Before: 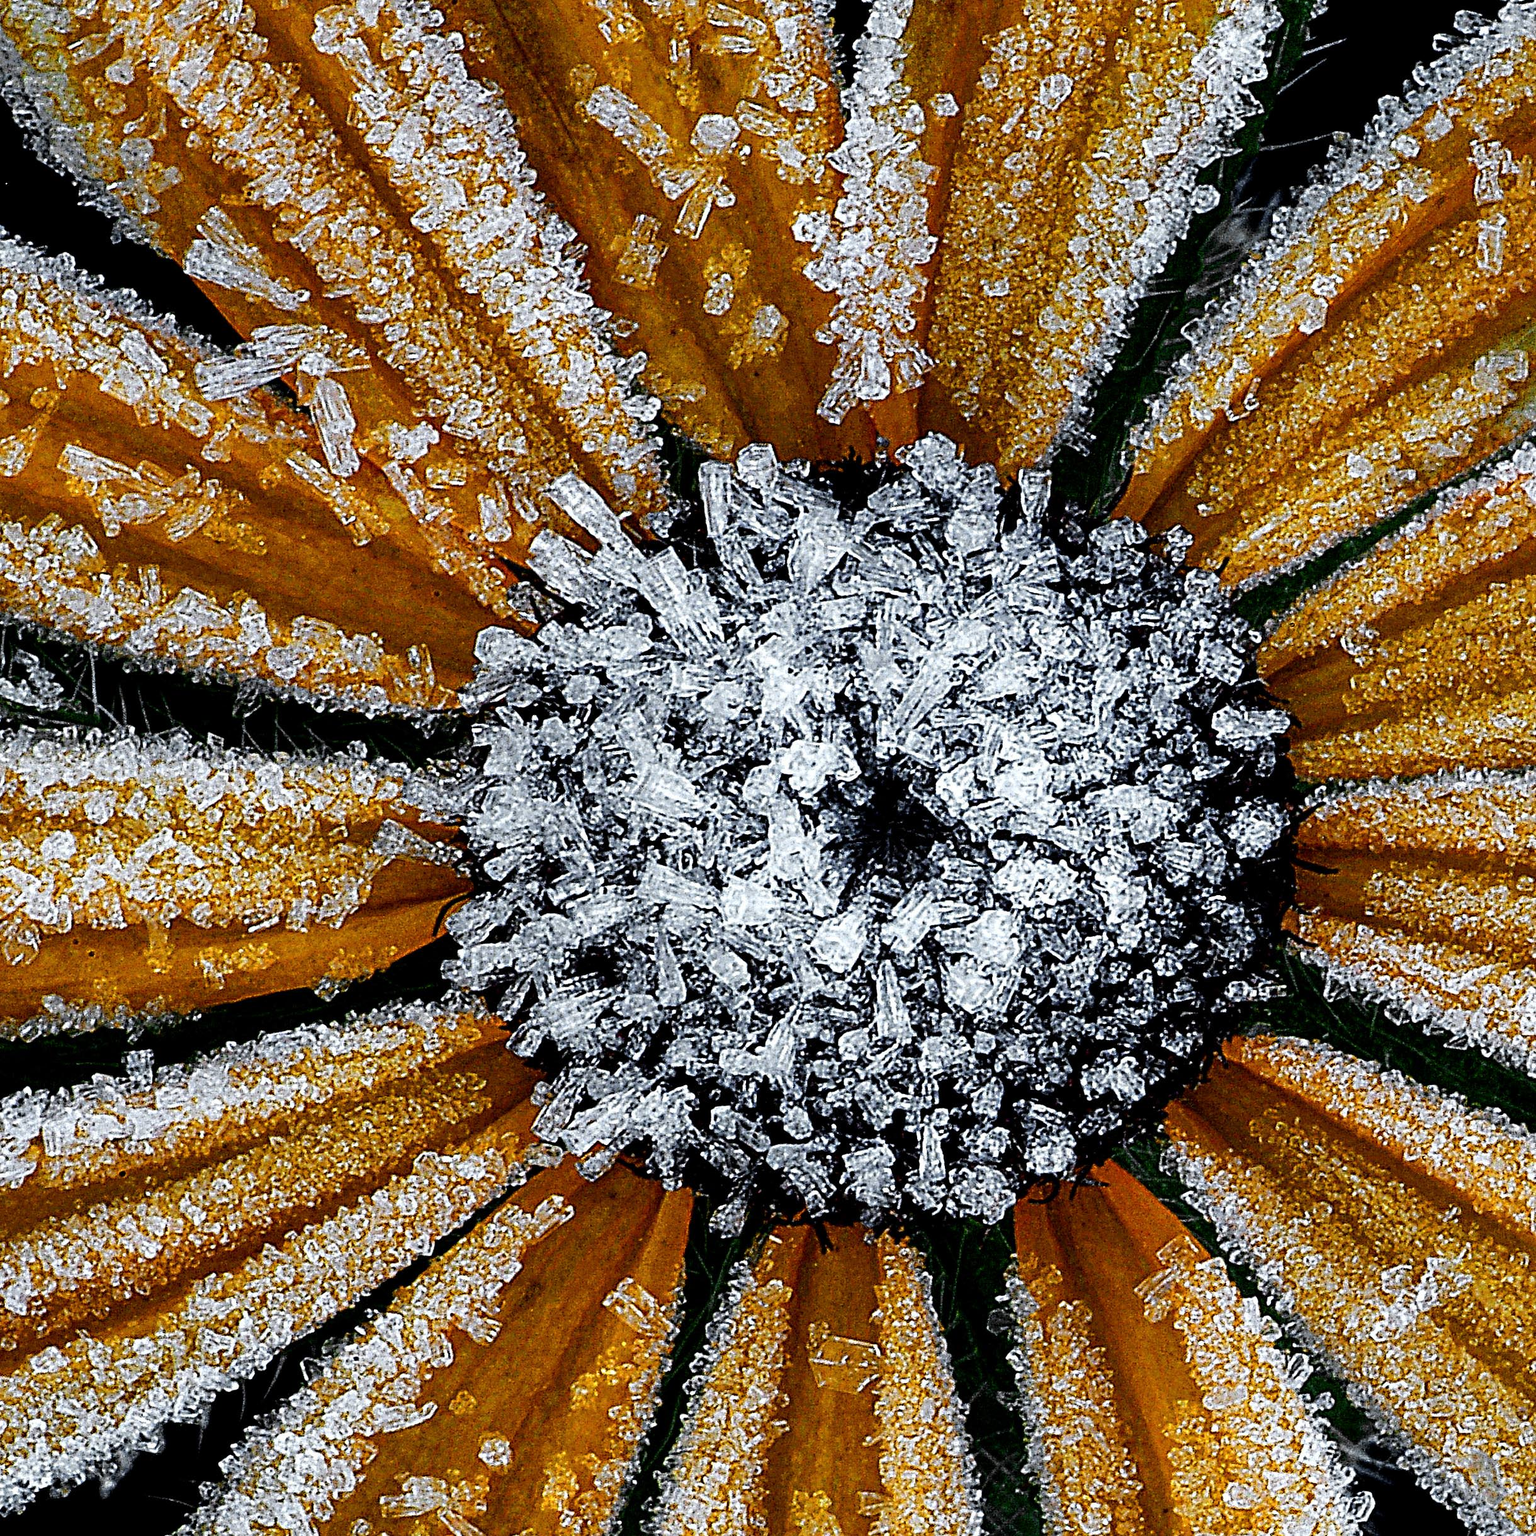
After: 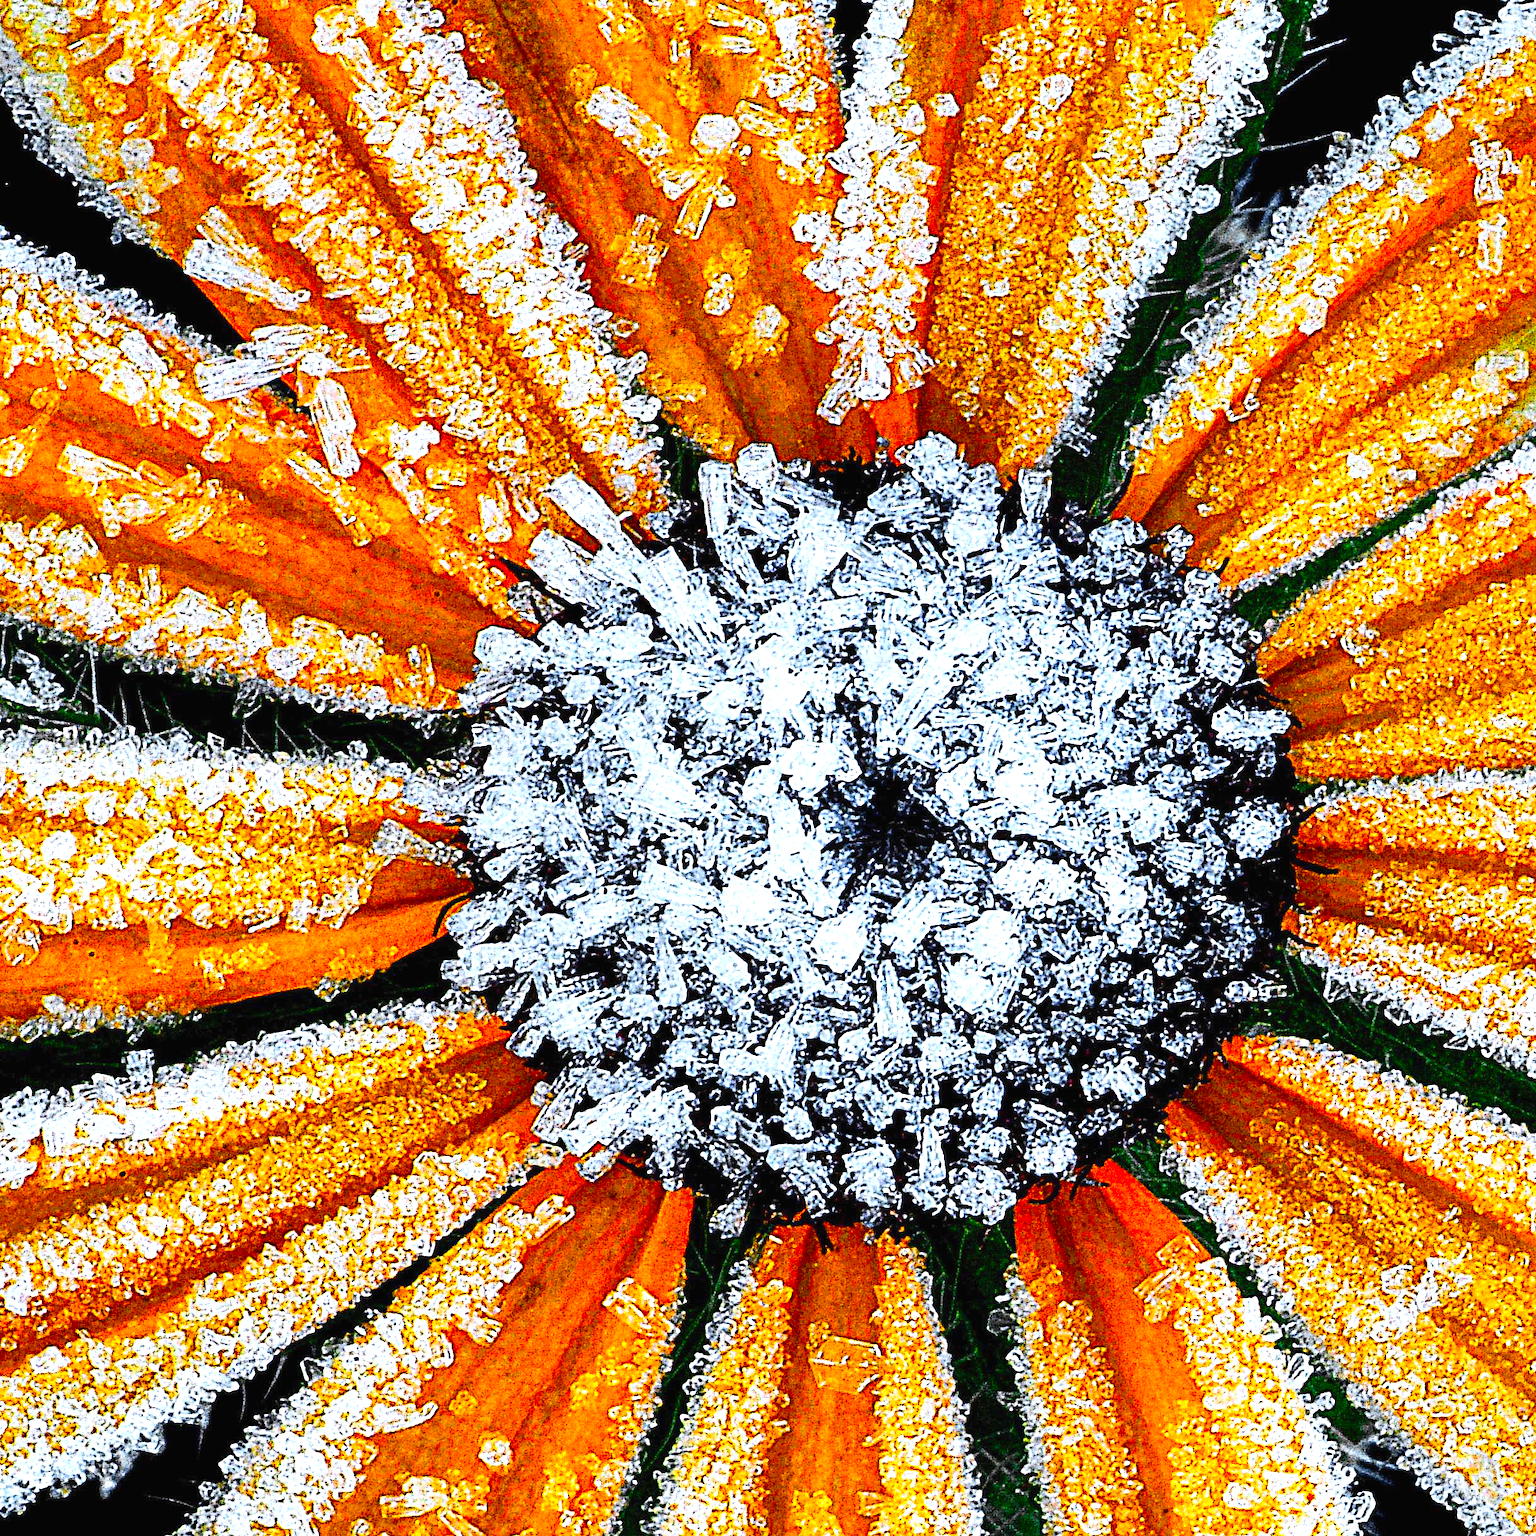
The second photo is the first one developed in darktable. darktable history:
exposure: black level correction 0, exposure 1 EV, compensate exposure bias true, compensate highlight preservation false
contrast brightness saturation: contrast 0.2, brightness 0.2, saturation 0.8
